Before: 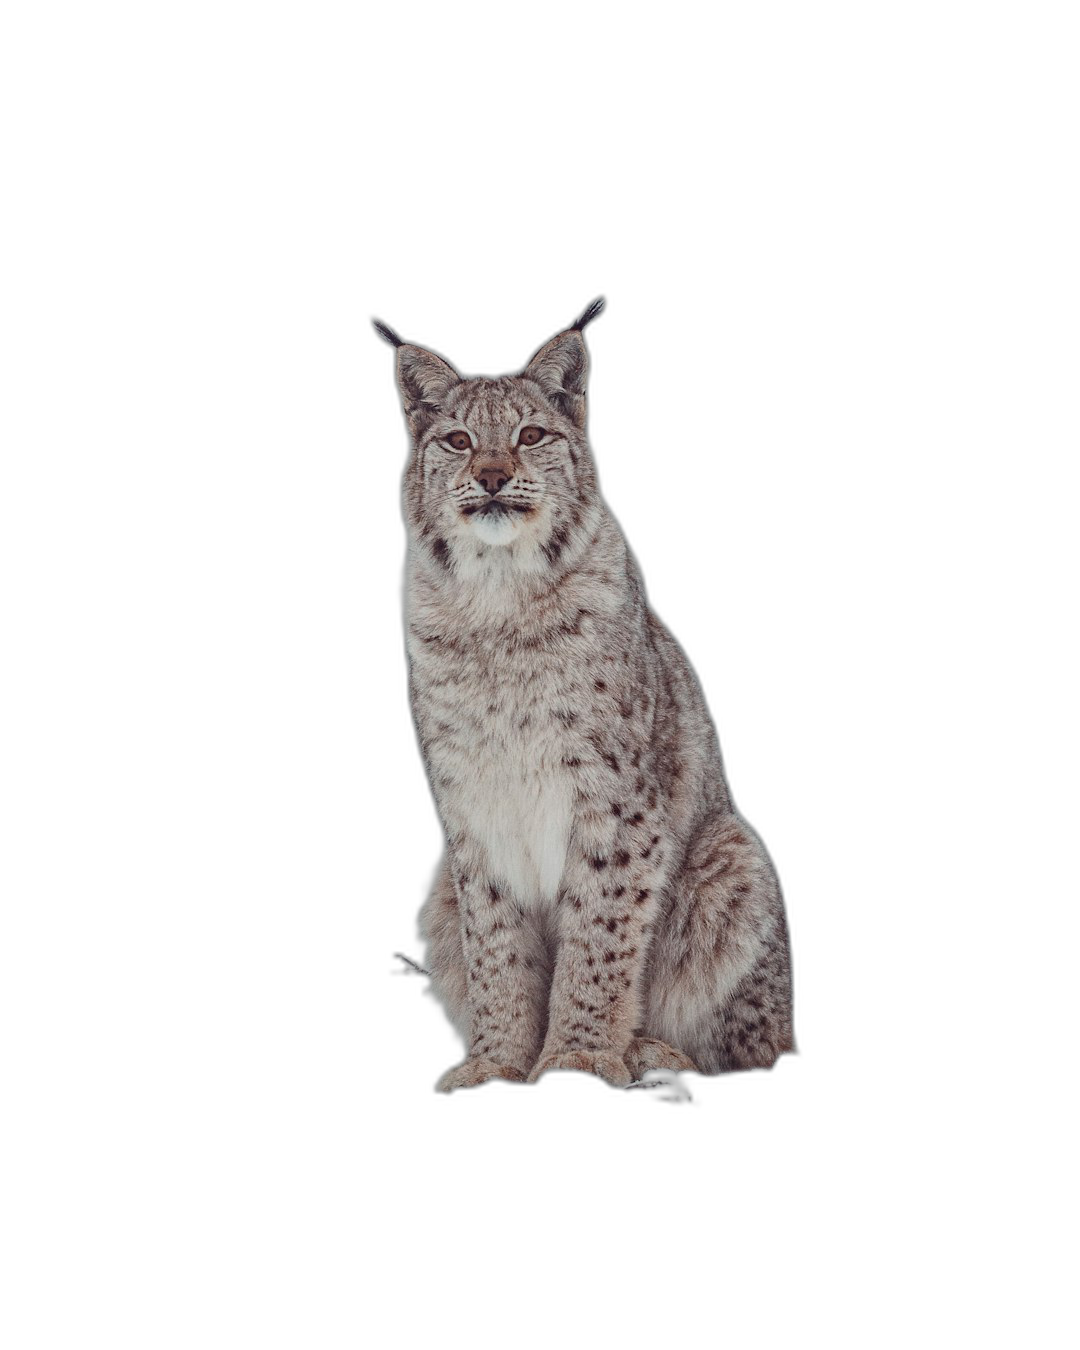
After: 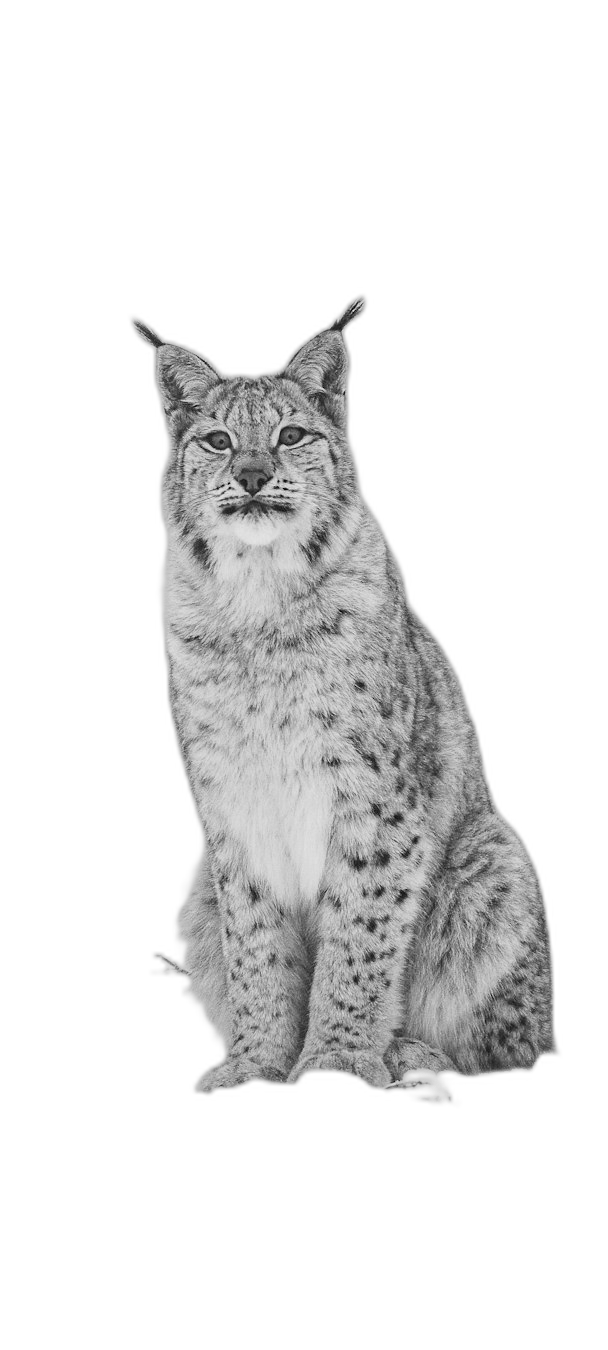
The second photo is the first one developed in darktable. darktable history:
contrast brightness saturation: contrast 0.196, brightness 0.167, saturation 0.23
color zones: curves: ch0 [(0, 0.613) (0.01, 0.613) (0.245, 0.448) (0.498, 0.529) (0.642, 0.665) (0.879, 0.777) (0.99, 0.613)]; ch1 [(0, 0) (0.143, 0) (0.286, 0) (0.429, 0) (0.571, 0) (0.714, 0) (0.857, 0)]
crop and rotate: left 22.363%, right 21.288%
